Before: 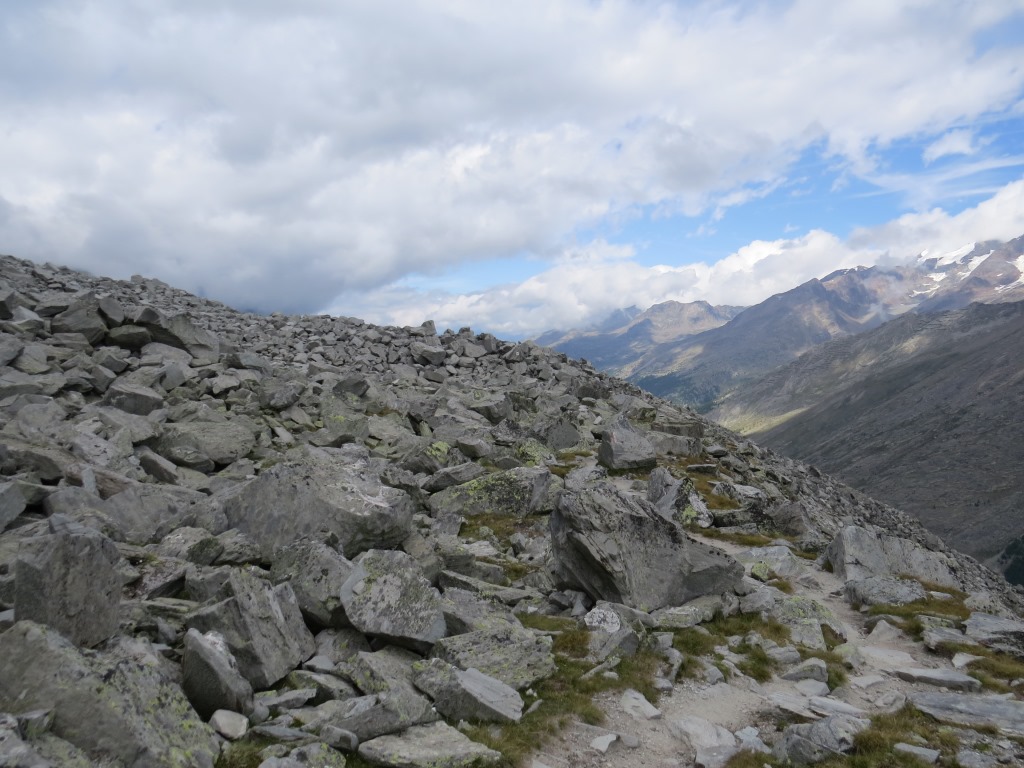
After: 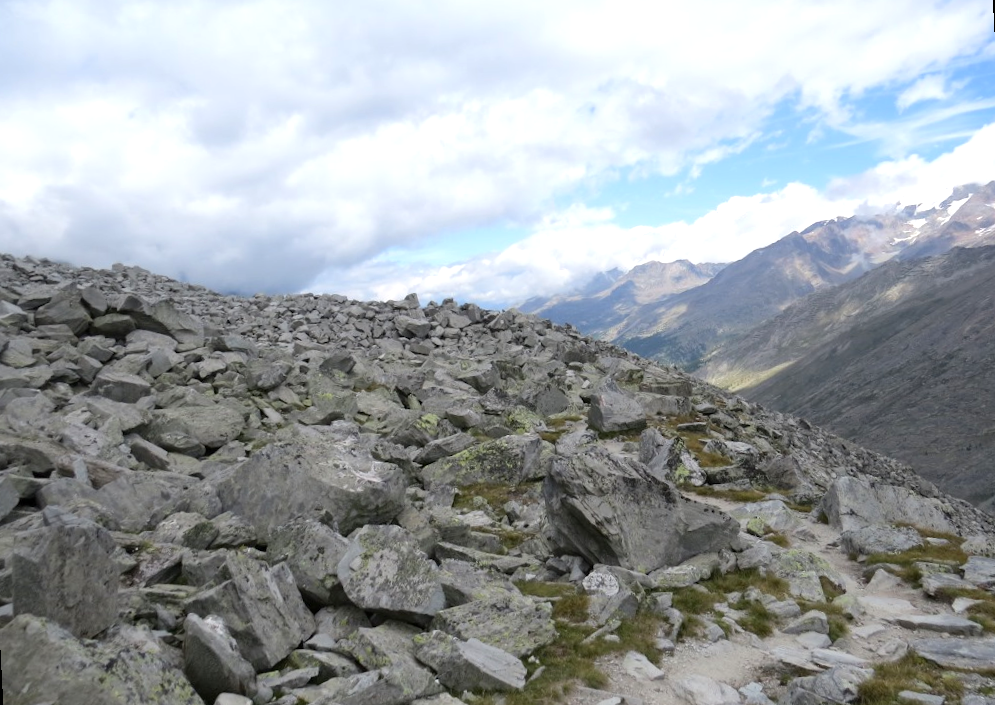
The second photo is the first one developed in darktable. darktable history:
exposure: black level correction 0.001, exposure 0.5 EV, compensate exposure bias true, compensate highlight preservation false
rotate and perspective: rotation -3°, crop left 0.031, crop right 0.968, crop top 0.07, crop bottom 0.93
